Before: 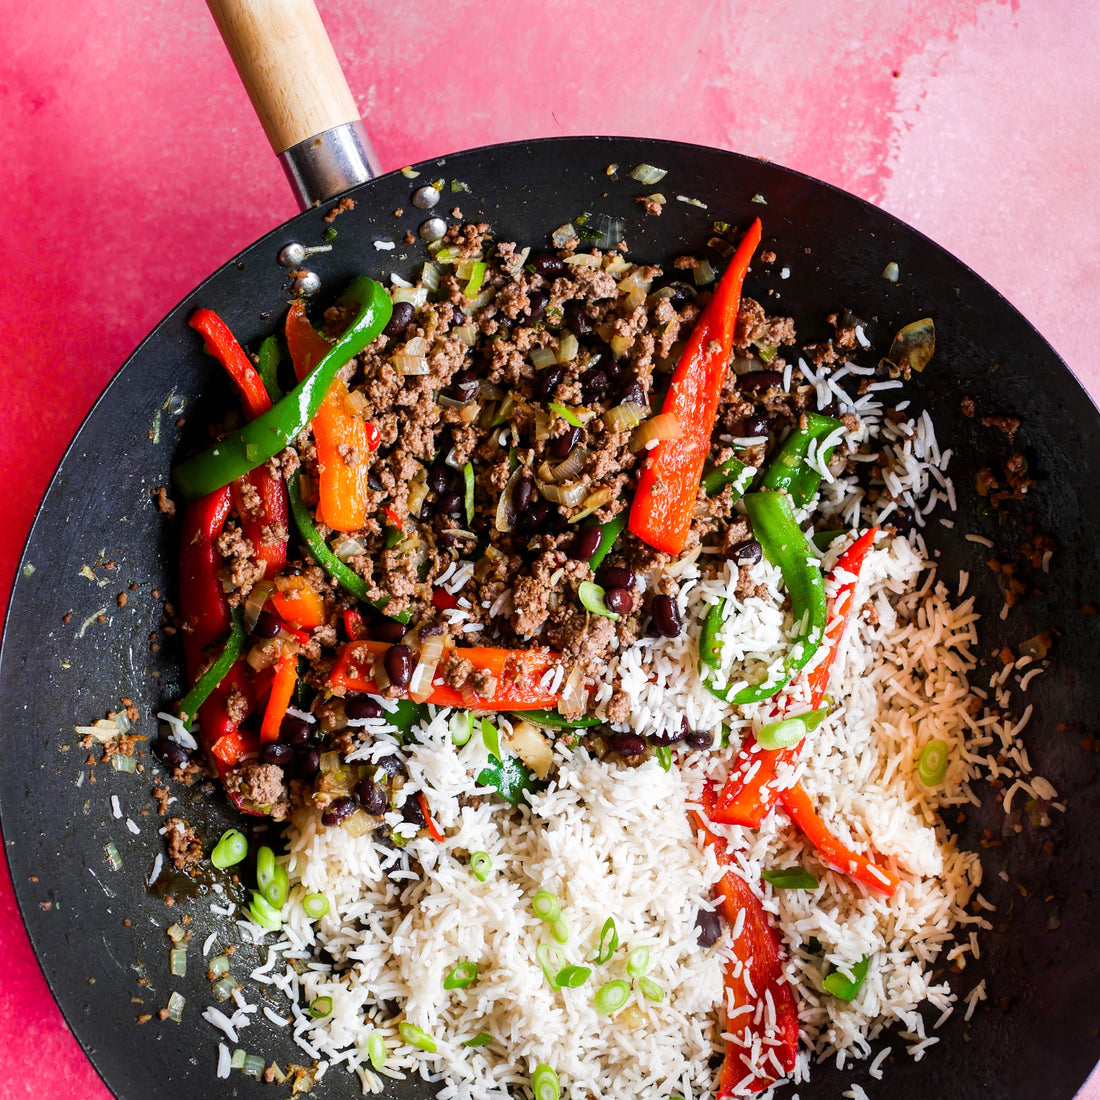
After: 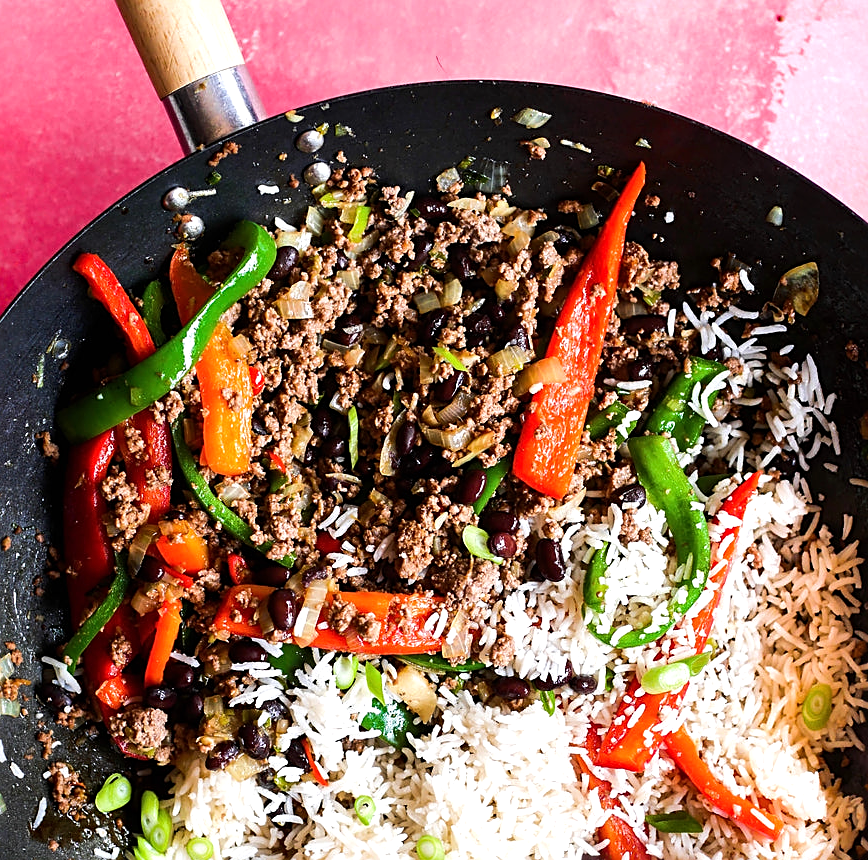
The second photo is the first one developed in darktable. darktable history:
crop and rotate: left 10.615%, top 5.148%, right 10.469%, bottom 16.583%
tone equalizer: -8 EV -0.381 EV, -7 EV -0.361 EV, -6 EV -0.349 EV, -5 EV -0.254 EV, -3 EV 0.233 EV, -2 EV 0.313 EV, -1 EV 0.393 EV, +0 EV 0.431 EV, edges refinement/feathering 500, mask exposure compensation -1.57 EV, preserve details no
sharpen: on, module defaults
